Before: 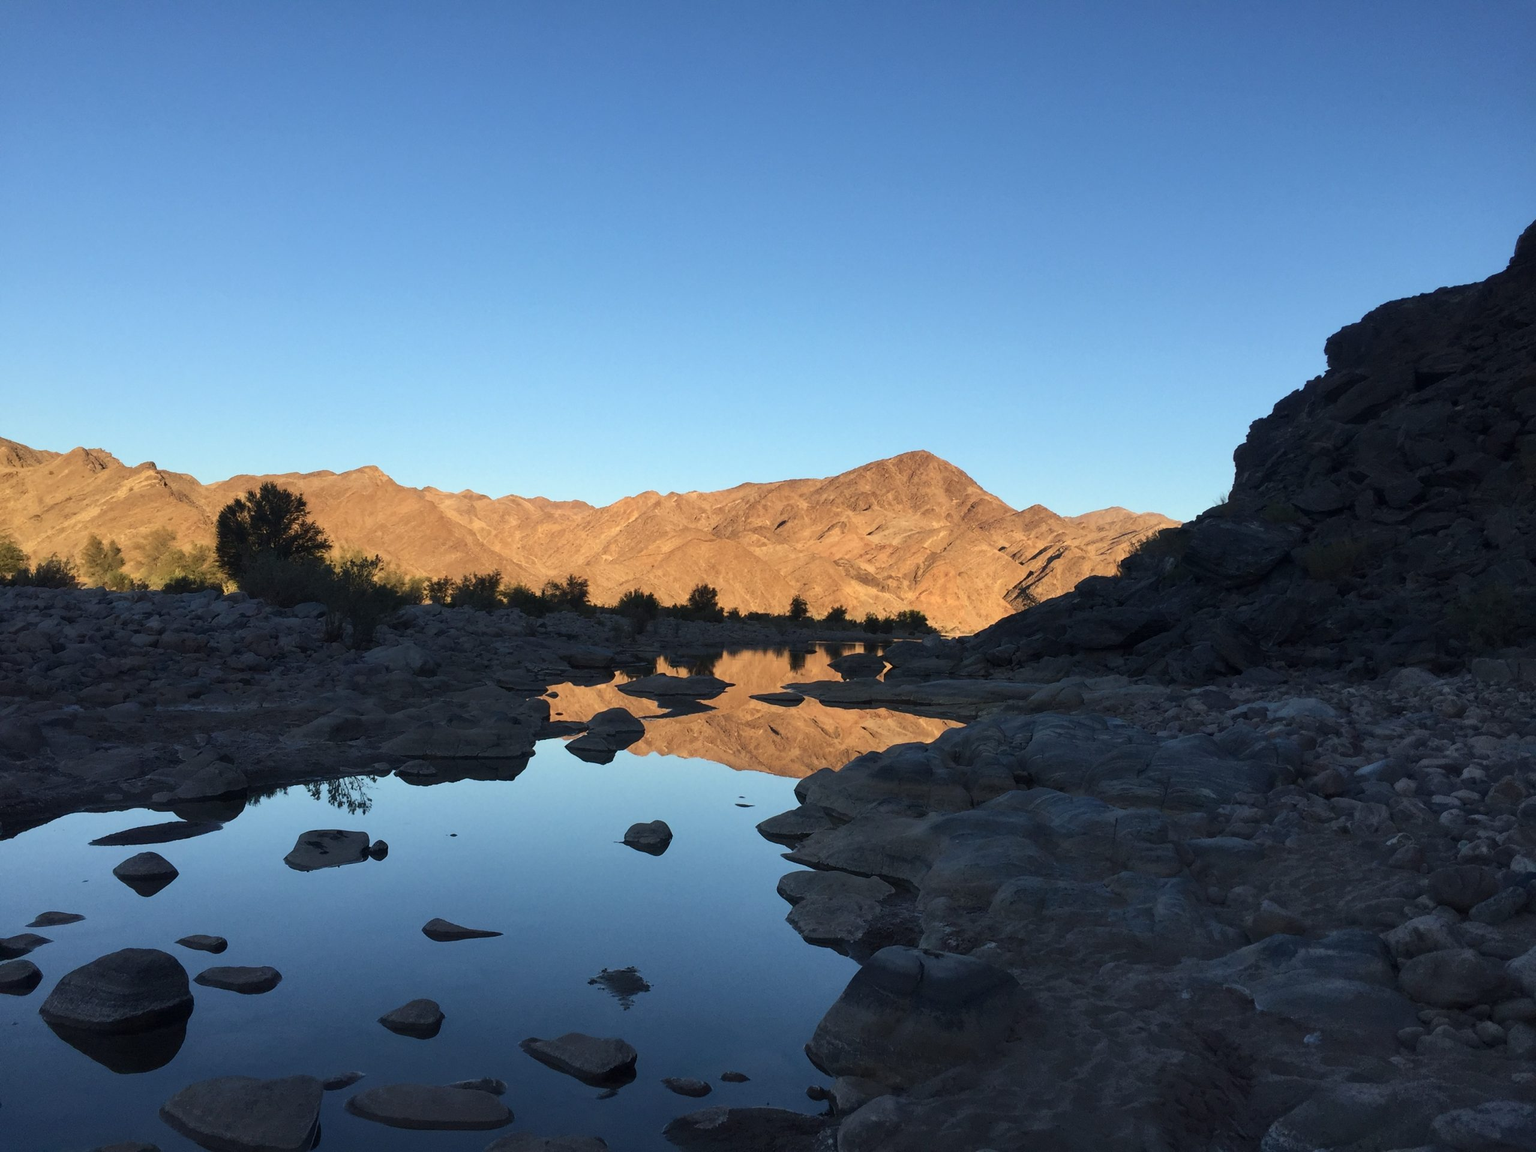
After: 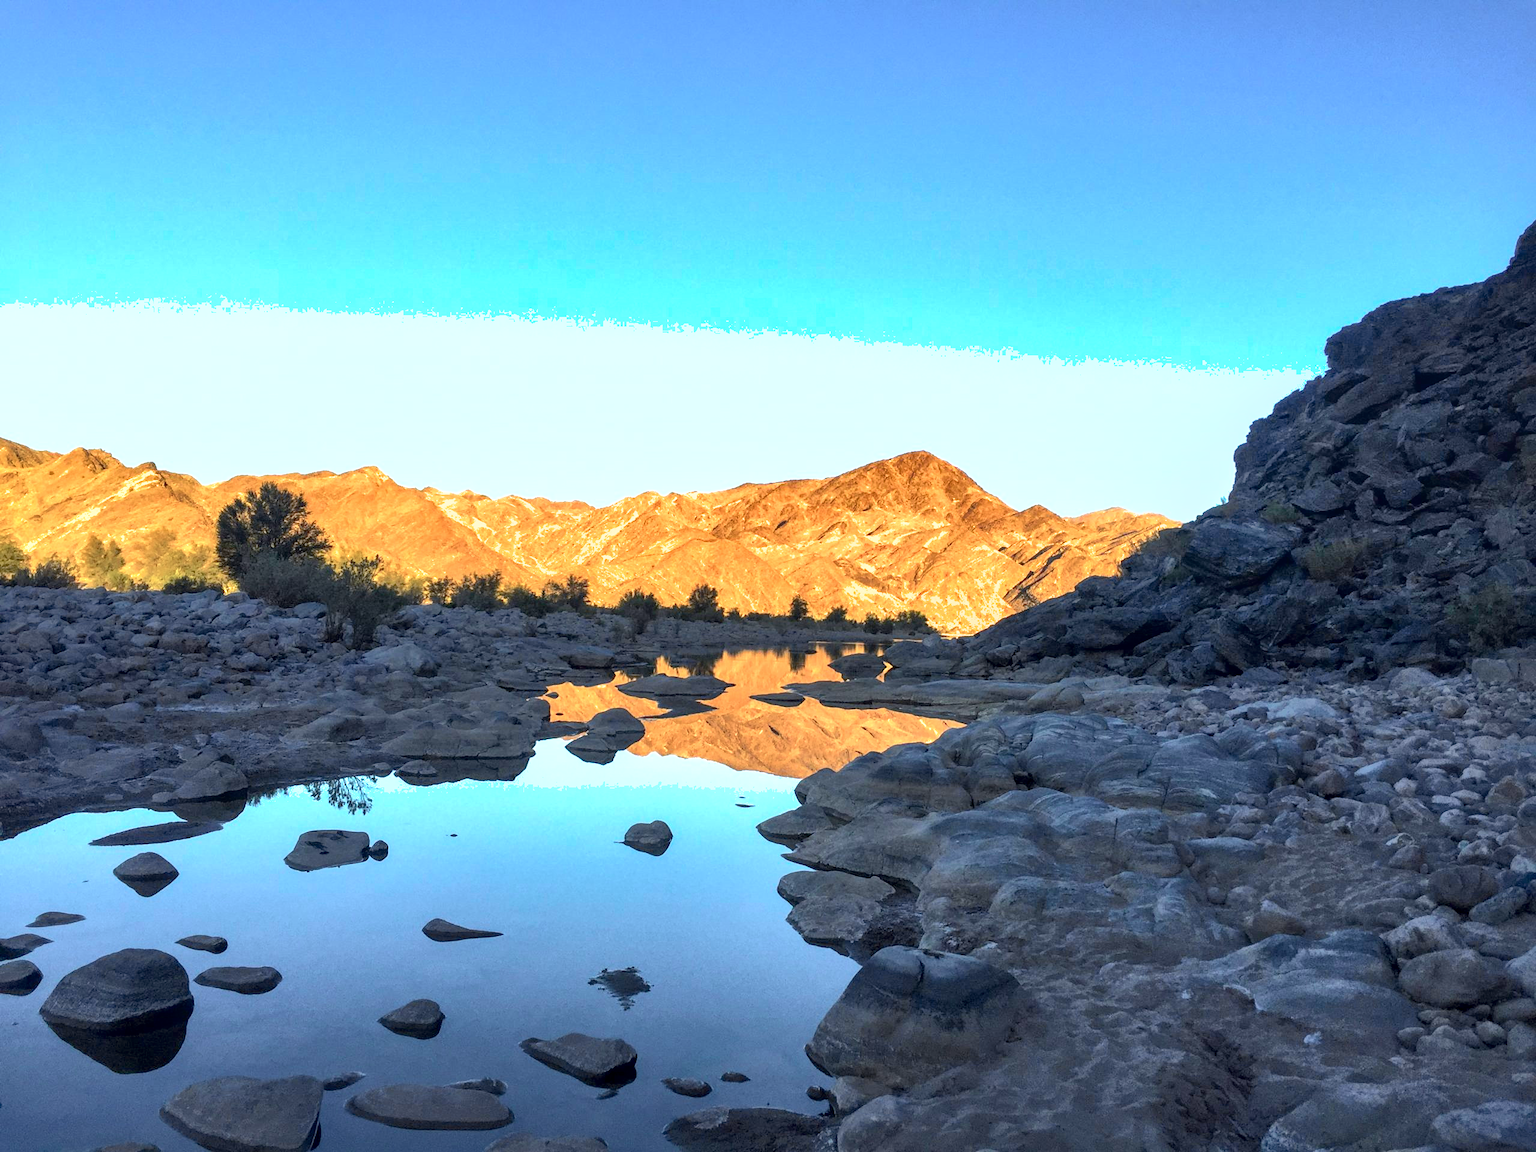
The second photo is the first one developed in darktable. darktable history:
local contrast: detail 130%
shadows and highlights: on, module defaults
tone curve: curves: ch0 [(0, 0.013) (0.054, 0.018) (0.205, 0.191) (0.289, 0.292) (0.39, 0.424) (0.493, 0.551) (0.666, 0.743) (0.795, 0.841) (1, 0.998)]; ch1 [(0, 0) (0.385, 0.343) (0.439, 0.415) (0.494, 0.495) (0.501, 0.501) (0.51, 0.509) (0.548, 0.554) (0.586, 0.601) (0.66, 0.687) (0.783, 0.804) (1, 1)]; ch2 [(0, 0) (0.304, 0.31) (0.403, 0.399) (0.441, 0.428) (0.47, 0.469) (0.498, 0.496) (0.524, 0.538) (0.566, 0.579) (0.633, 0.665) (0.7, 0.711) (1, 1)], color space Lab, independent channels, preserve colors none
exposure: black level correction 0, exposure 1.1 EV, compensate highlight preservation false
white balance: red 0.982, blue 1.018
